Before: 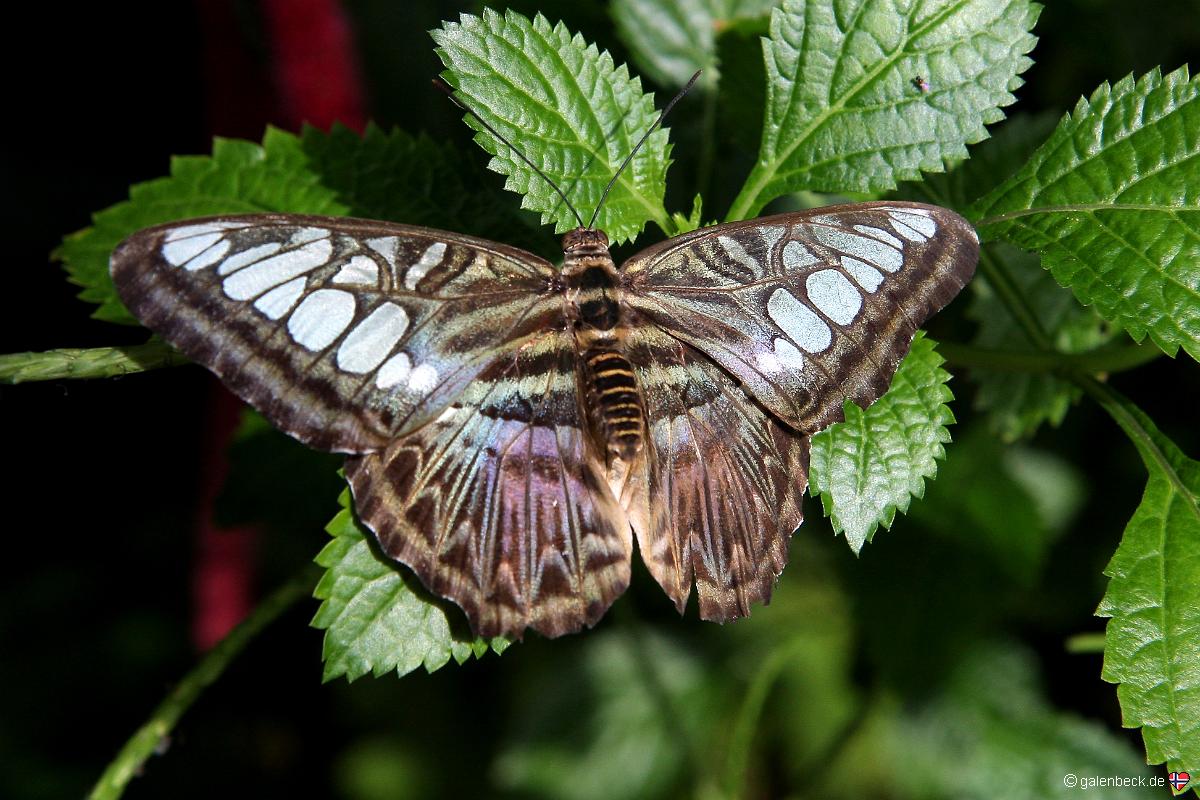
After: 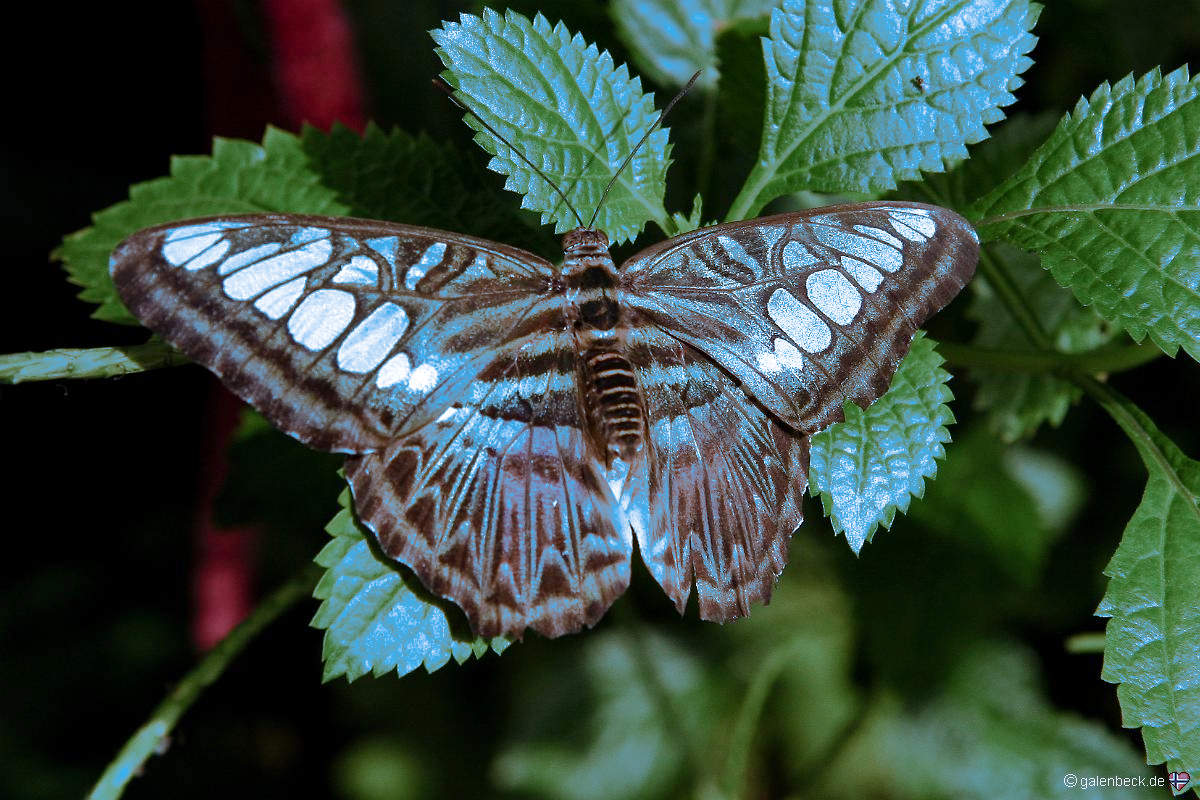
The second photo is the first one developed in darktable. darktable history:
shadows and highlights: shadows 37.27, highlights -28.18, soften with gaussian
split-toning: shadows › hue 220°, shadows › saturation 0.64, highlights › hue 220°, highlights › saturation 0.64, balance 0, compress 5.22%
